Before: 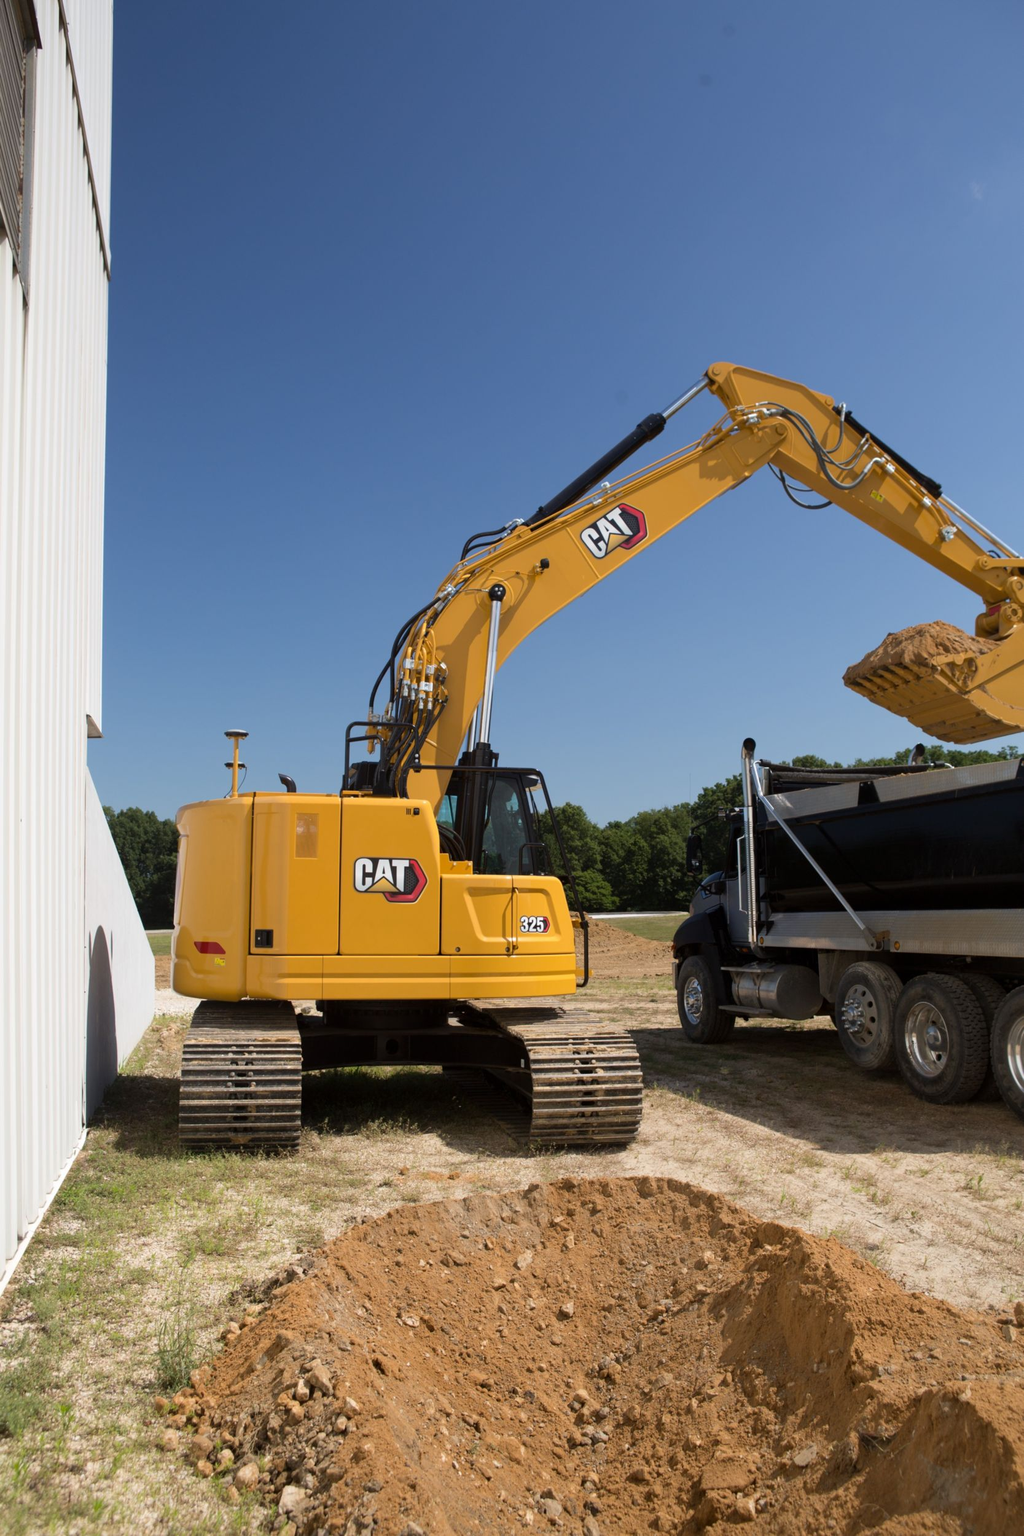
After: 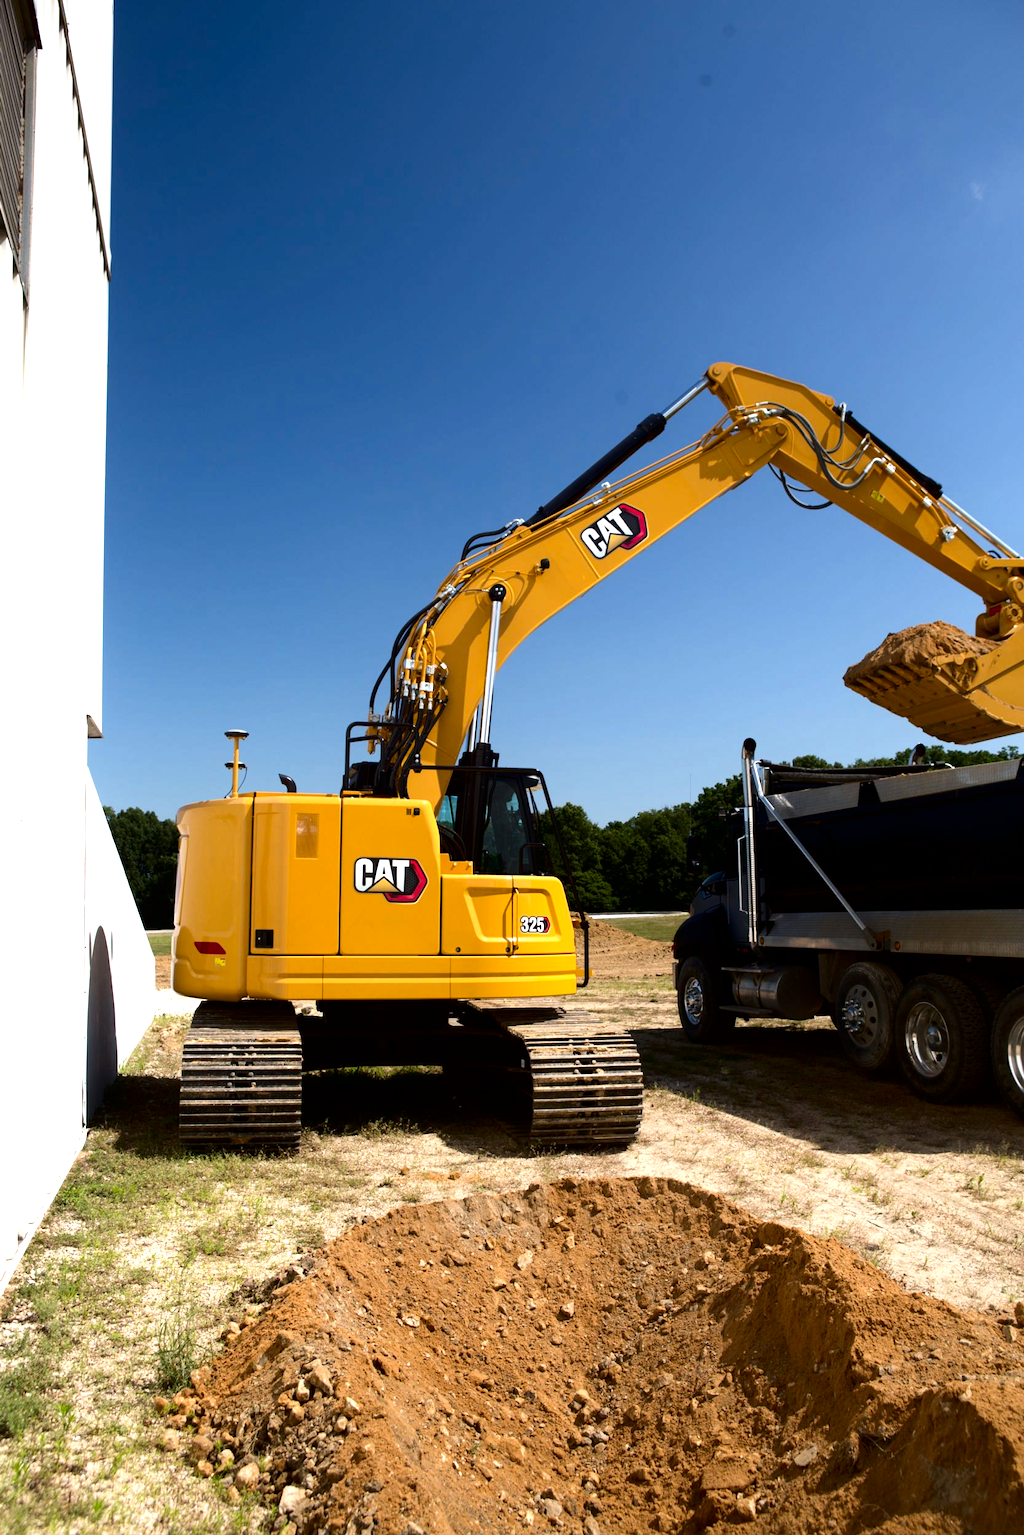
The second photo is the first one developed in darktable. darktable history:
contrast brightness saturation: contrast 0.134, brightness -0.234, saturation 0.141
tone equalizer: -8 EV -0.719 EV, -7 EV -0.732 EV, -6 EV -0.615 EV, -5 EV -0.399 EV, -3 EV 0.376 EV, -2 EV 0.6 EV, -1 EV 0.696 EV, +0 EV 0.766 EV, mask exposure compensation -0.502 EV
